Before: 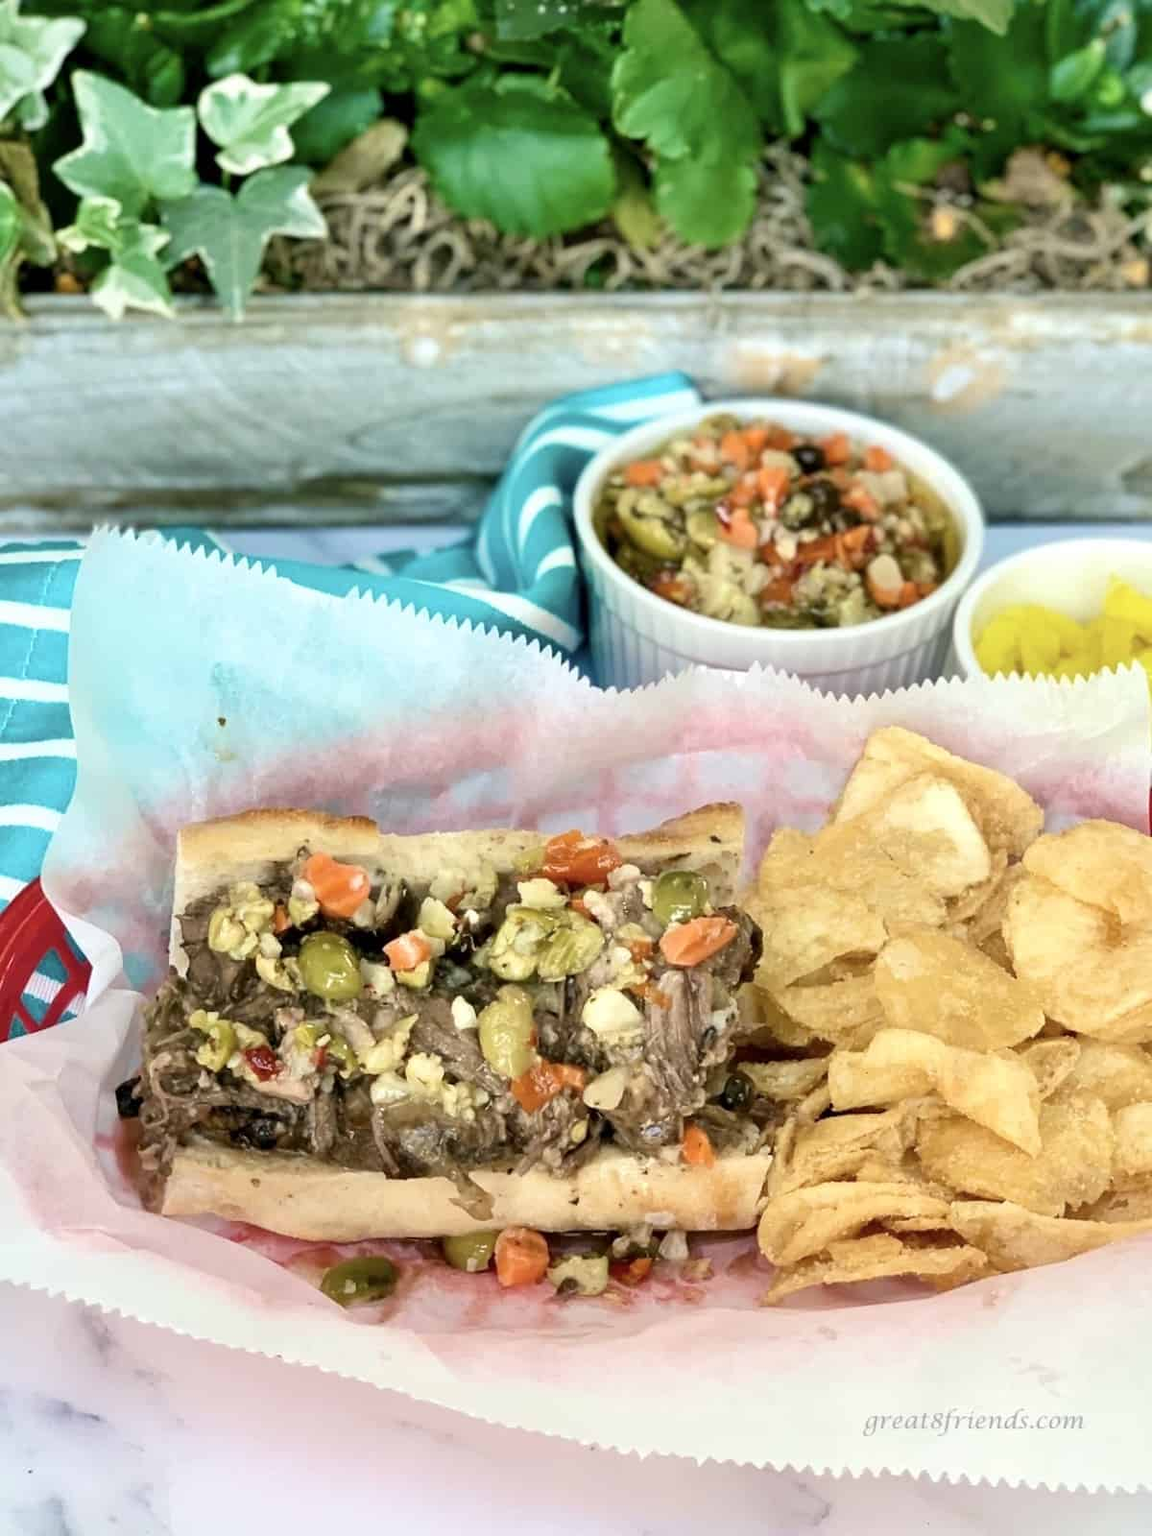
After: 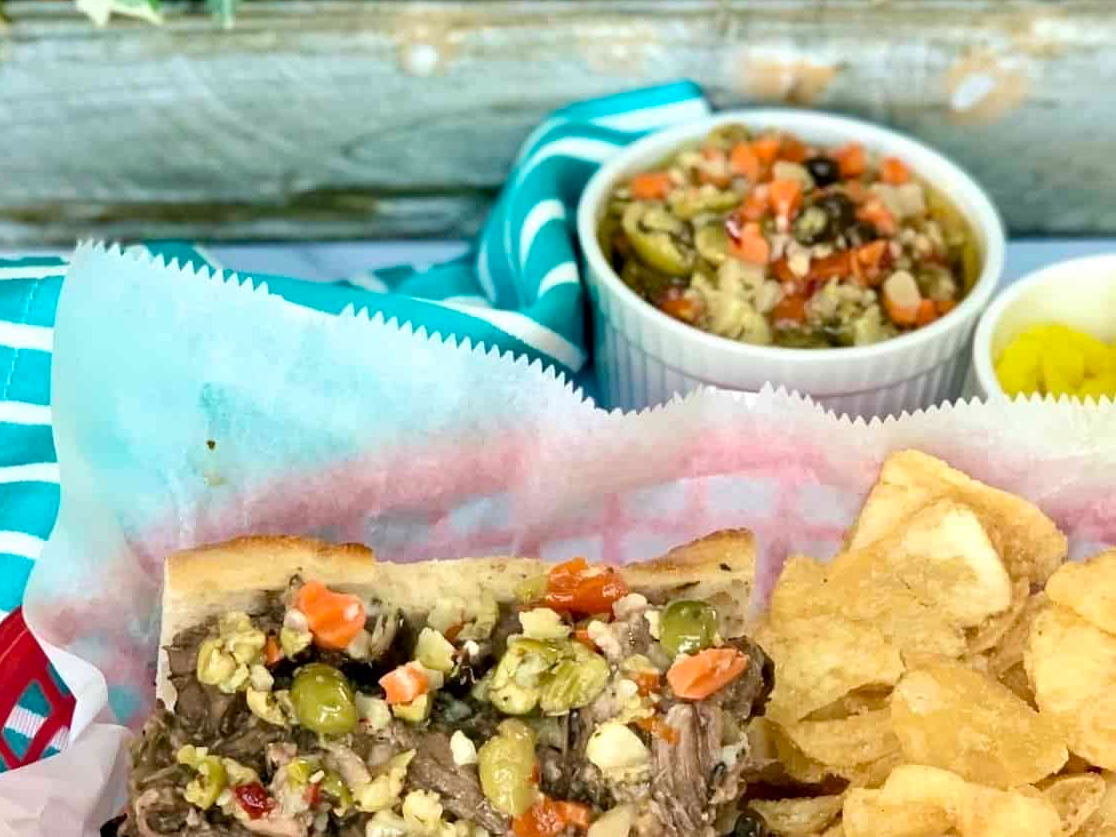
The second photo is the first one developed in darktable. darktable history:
crop: left 1.744%, top 19.225%, right 5.069%, bottom 28.357%
haze removal: on, module defaults
